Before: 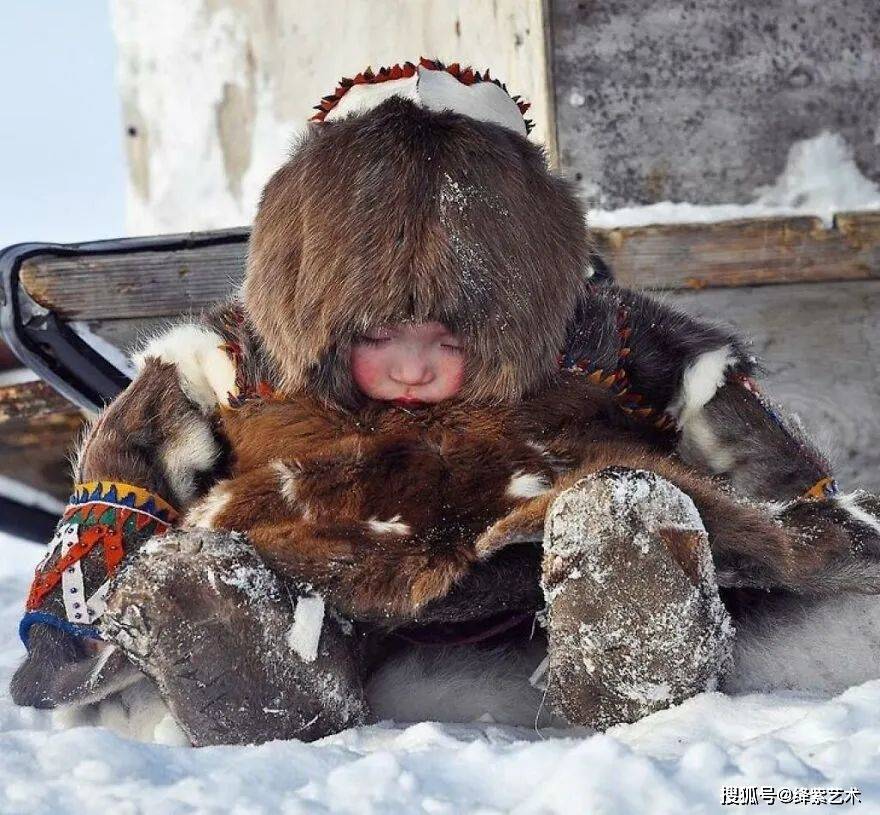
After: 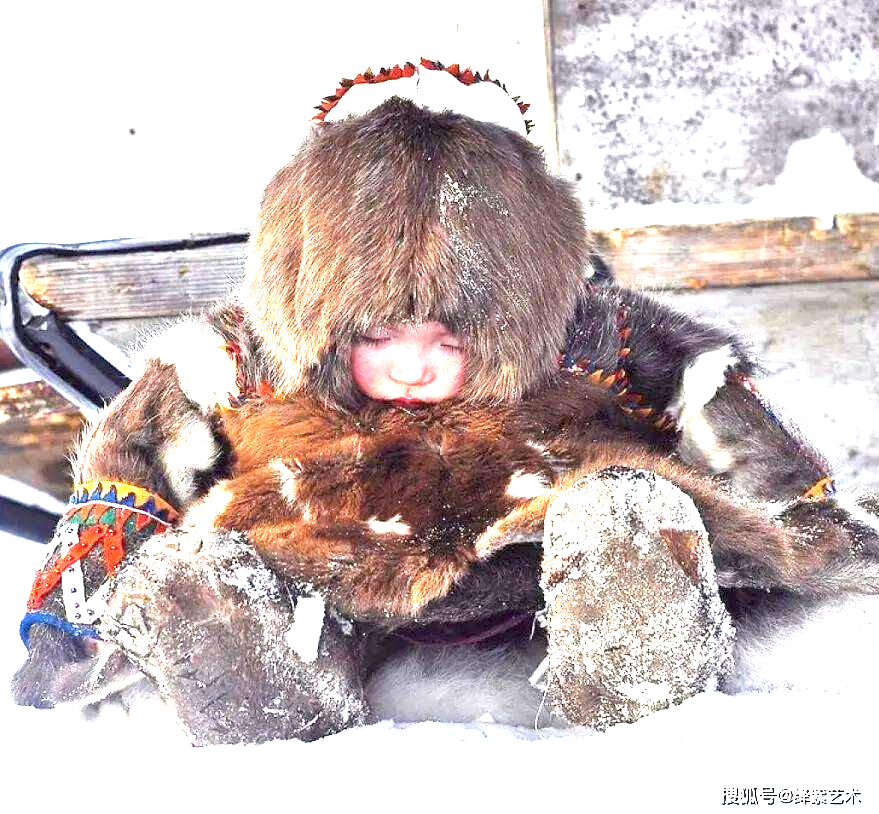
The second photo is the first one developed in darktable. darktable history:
exposure: exposure 2.228 EV, compensate highlight preservation false
tone equalizer: on, module defaults
crop: left 0%
